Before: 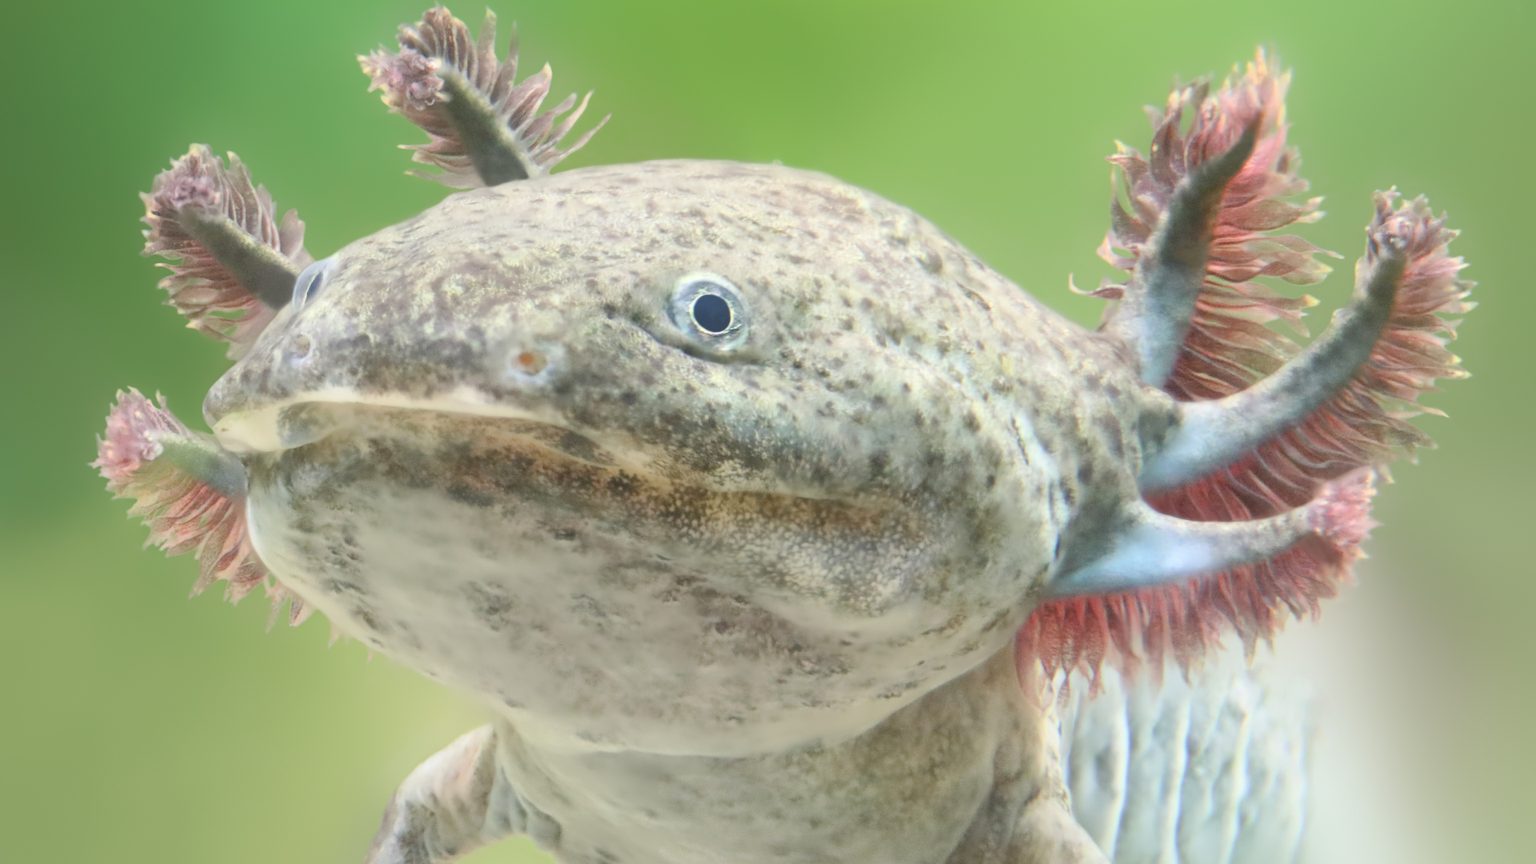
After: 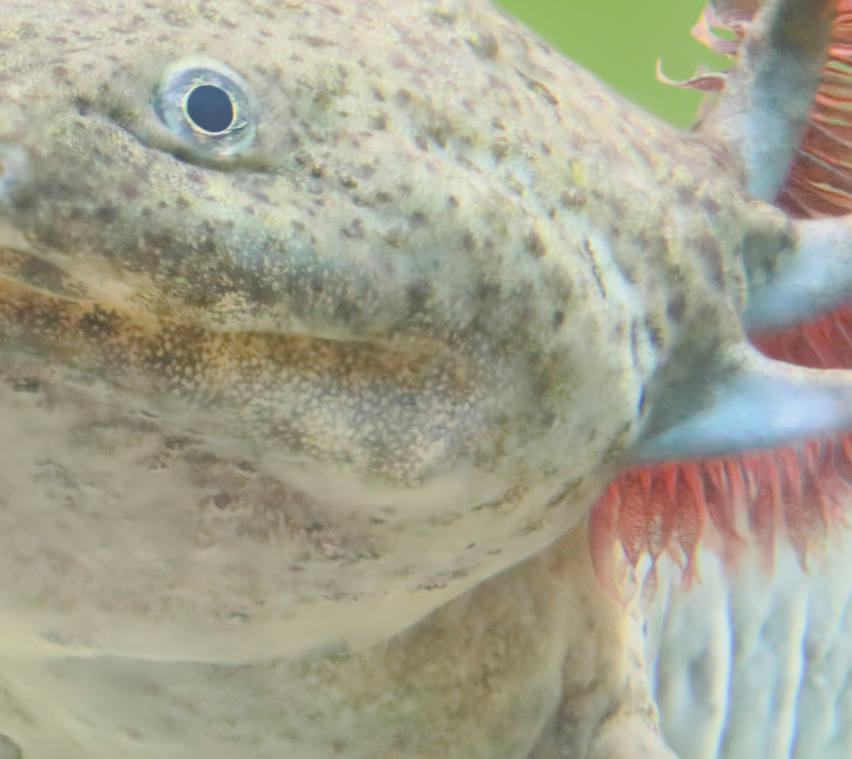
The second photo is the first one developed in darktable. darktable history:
crop: left 35.432%, top 26.233%, right 20.145%, bottom 3.432%
contrast brightness saturation: contrast -0.15, brightness 0.05, saturation -0.12
color balance rgb: perceptual saturation grading › global saturation 30%, global vibrance 10%
